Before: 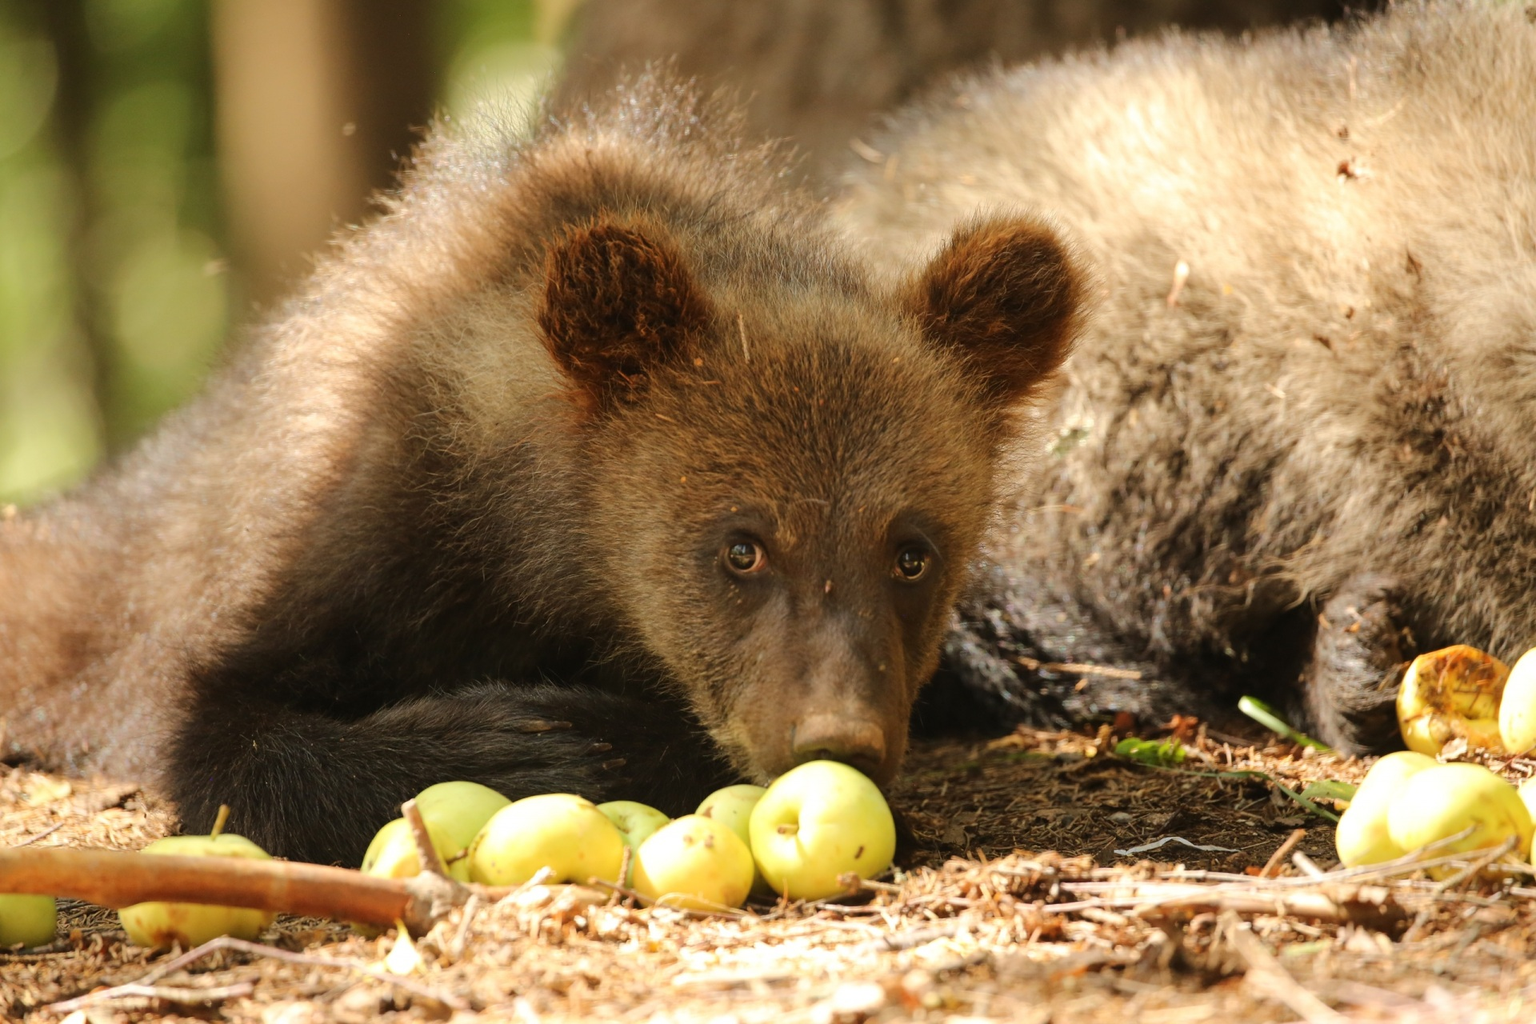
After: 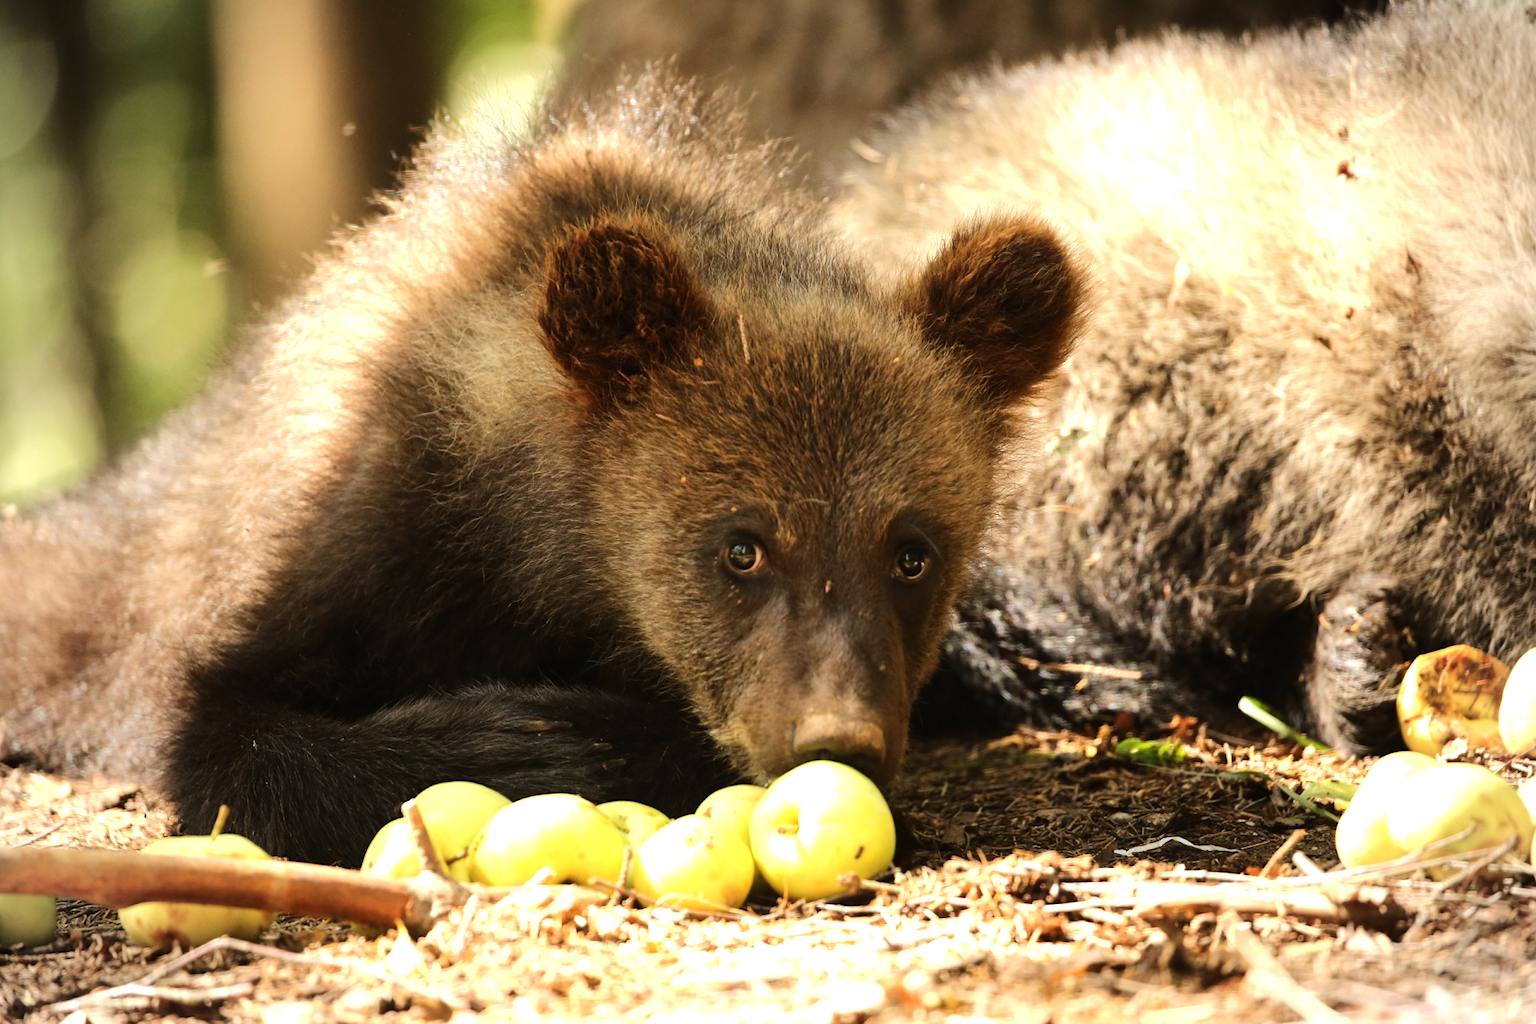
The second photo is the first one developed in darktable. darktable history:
tone equalizer: -8 EV -0.75 EV, -7 EV -0.7 EV, -6 EV -0.6 EV, -5 EV -0.4 EV, -3 EV 0.4 EV, -2 EV 0.6 EV, -1 EV 0.7 EV, +0 EV 0.75 EV, edges refinement/feathering 500, mask exposure compensation -1.57 EV, preserve details no
vignetting: fall-off radius 60.92%
